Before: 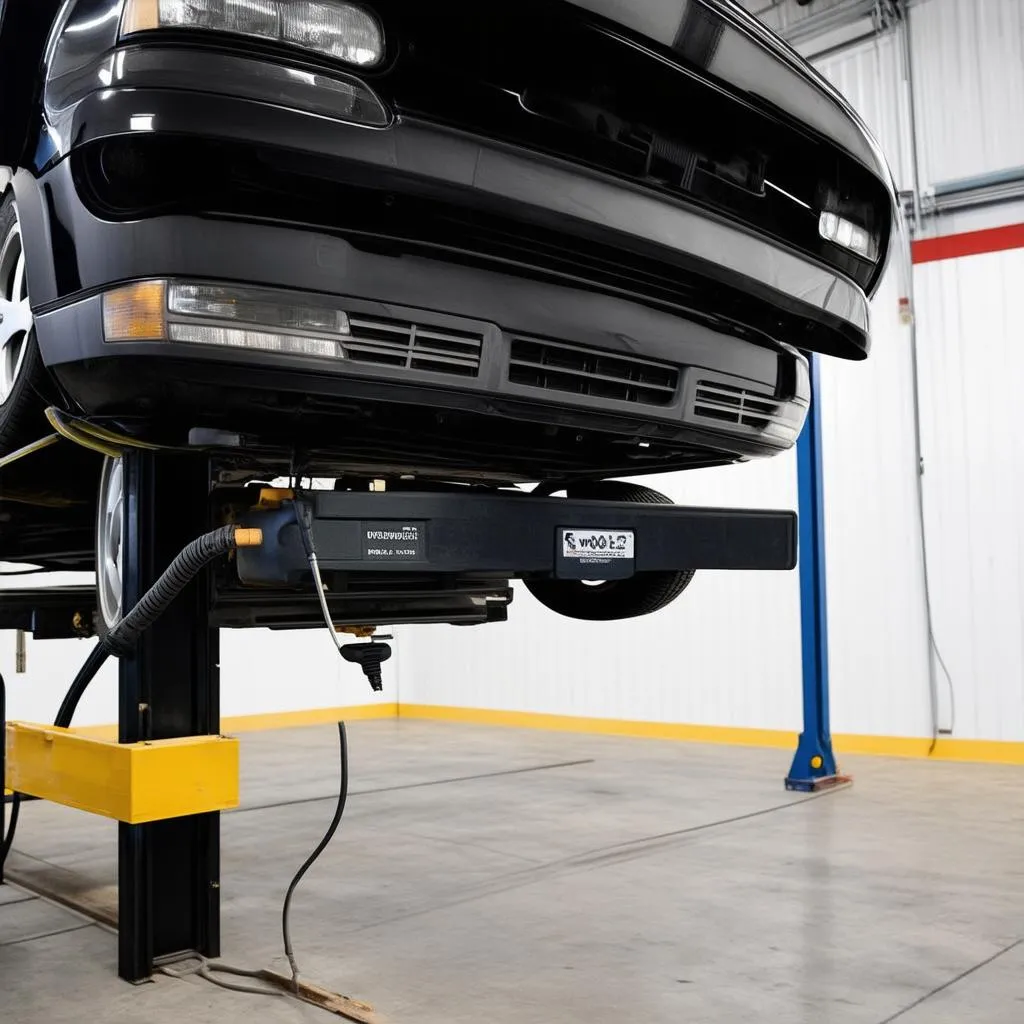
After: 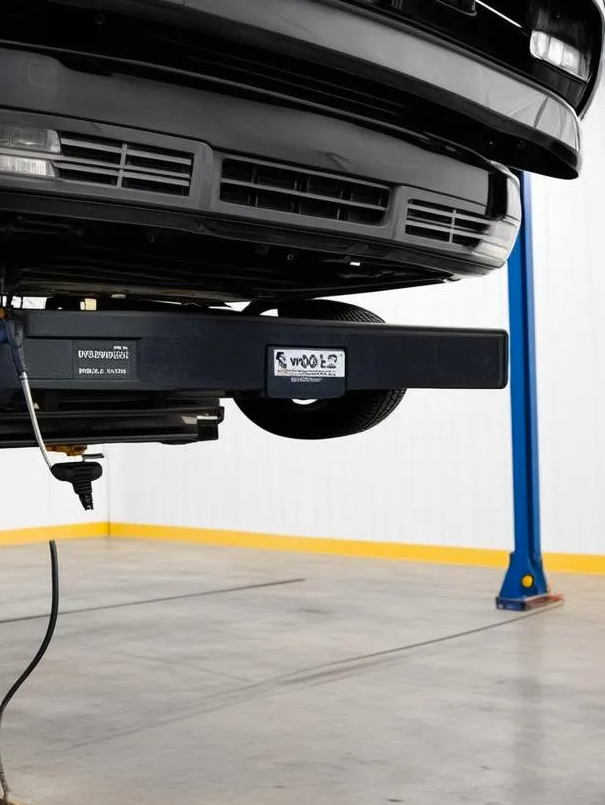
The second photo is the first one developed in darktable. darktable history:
crop and rotate: left 28.256%, top 17.734%, right 12.656%, bottom 3.573%
contrast brightness saturation: saturation 0.1
